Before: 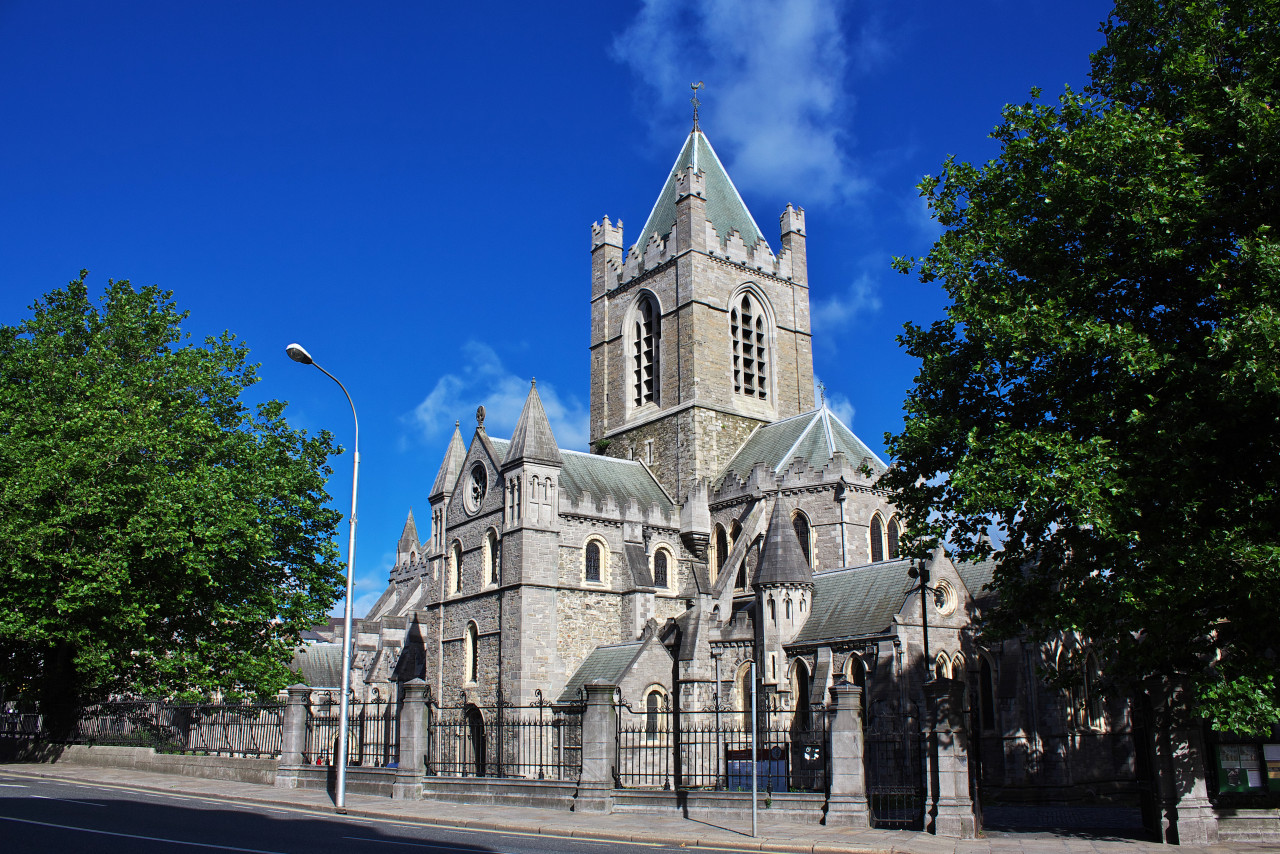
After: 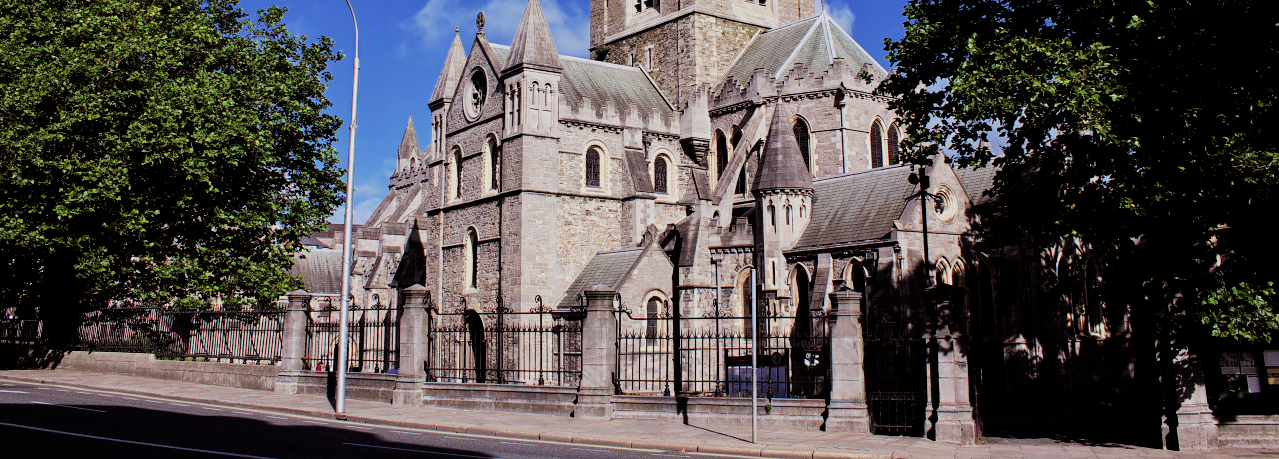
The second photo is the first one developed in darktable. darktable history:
filmic rgb: black relative exposure -5 EV, hardness 2.88, contrast 1.2
rgb levels: mode RGB, independent channels, levels [[0, 0.474, 1], [0, 0.5, 1], [0, 0.5, 1]]
crop and rotate: top 46.237%
